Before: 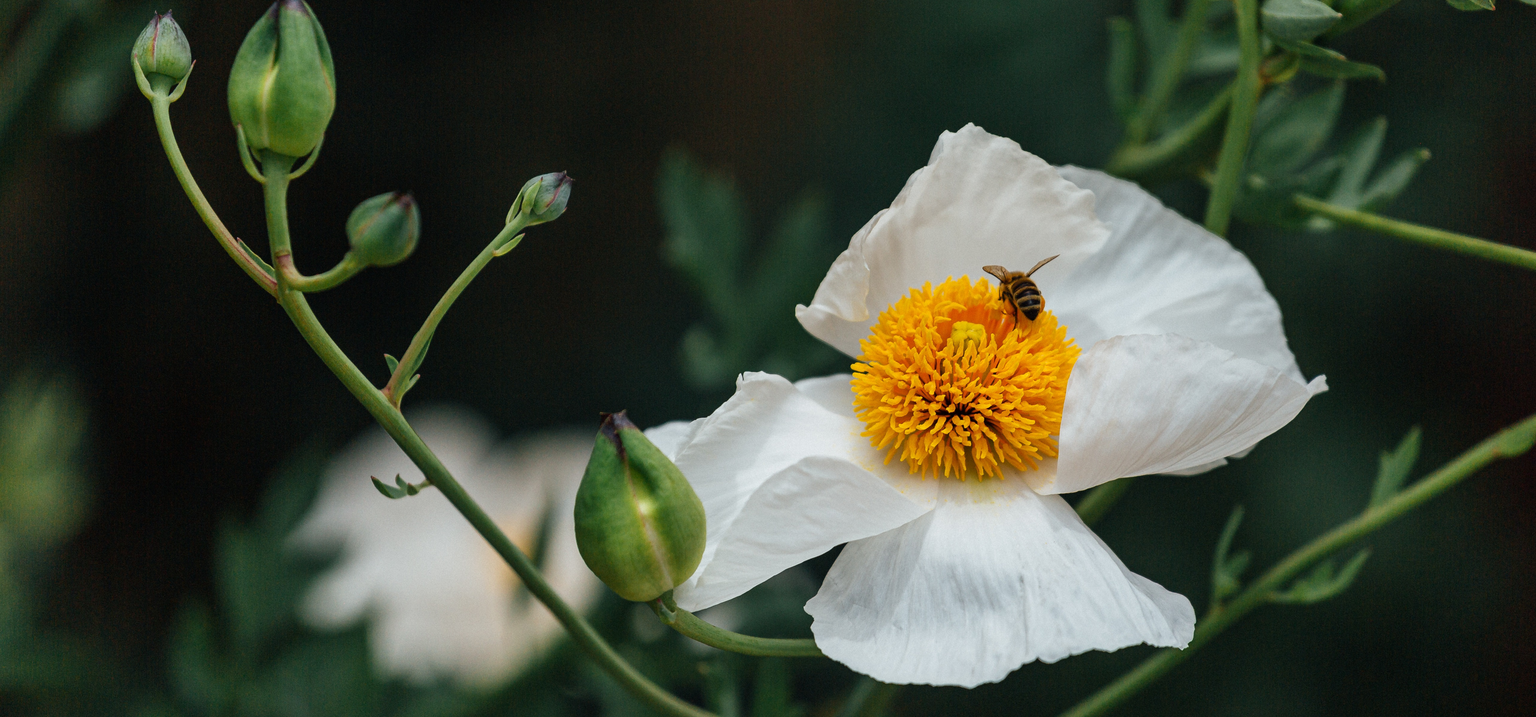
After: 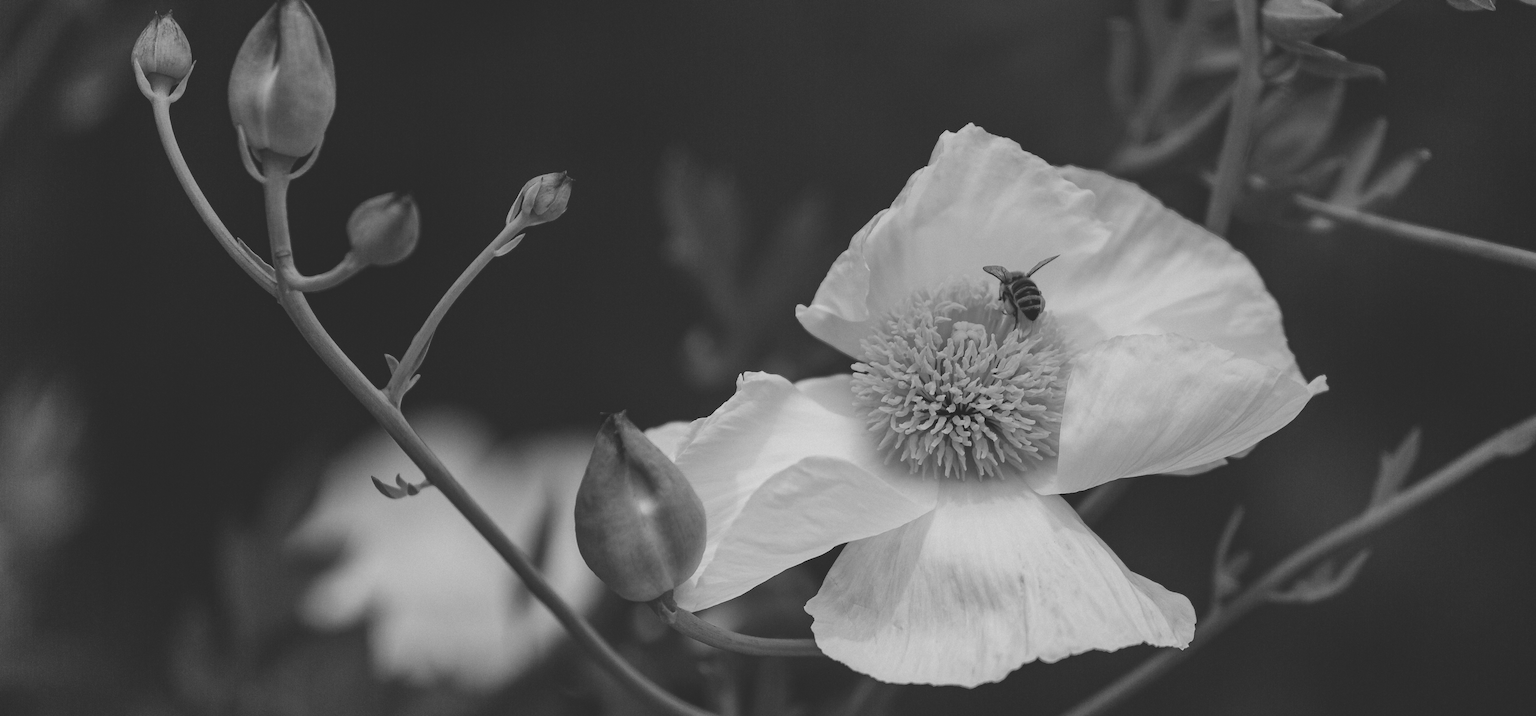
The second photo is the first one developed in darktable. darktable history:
monochrome: a 14.95, b -89.96
exposure: black level correction -0.025, exposure -0.117 EV, compensate highlight preservation false
